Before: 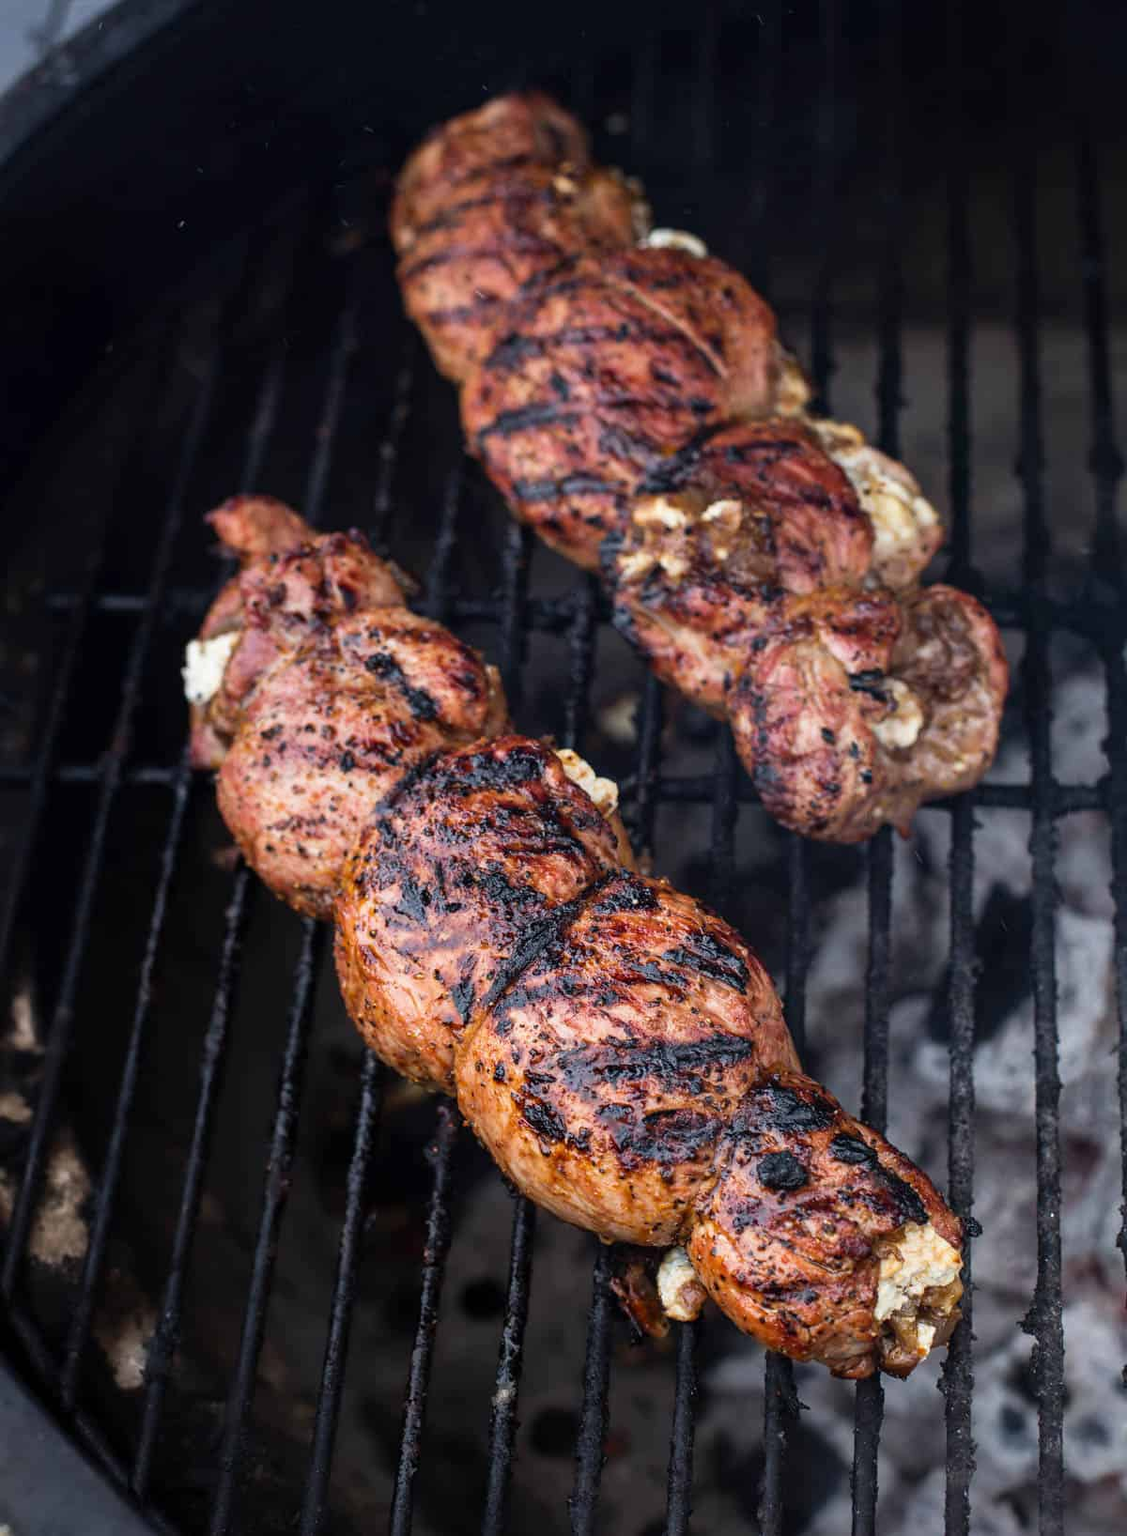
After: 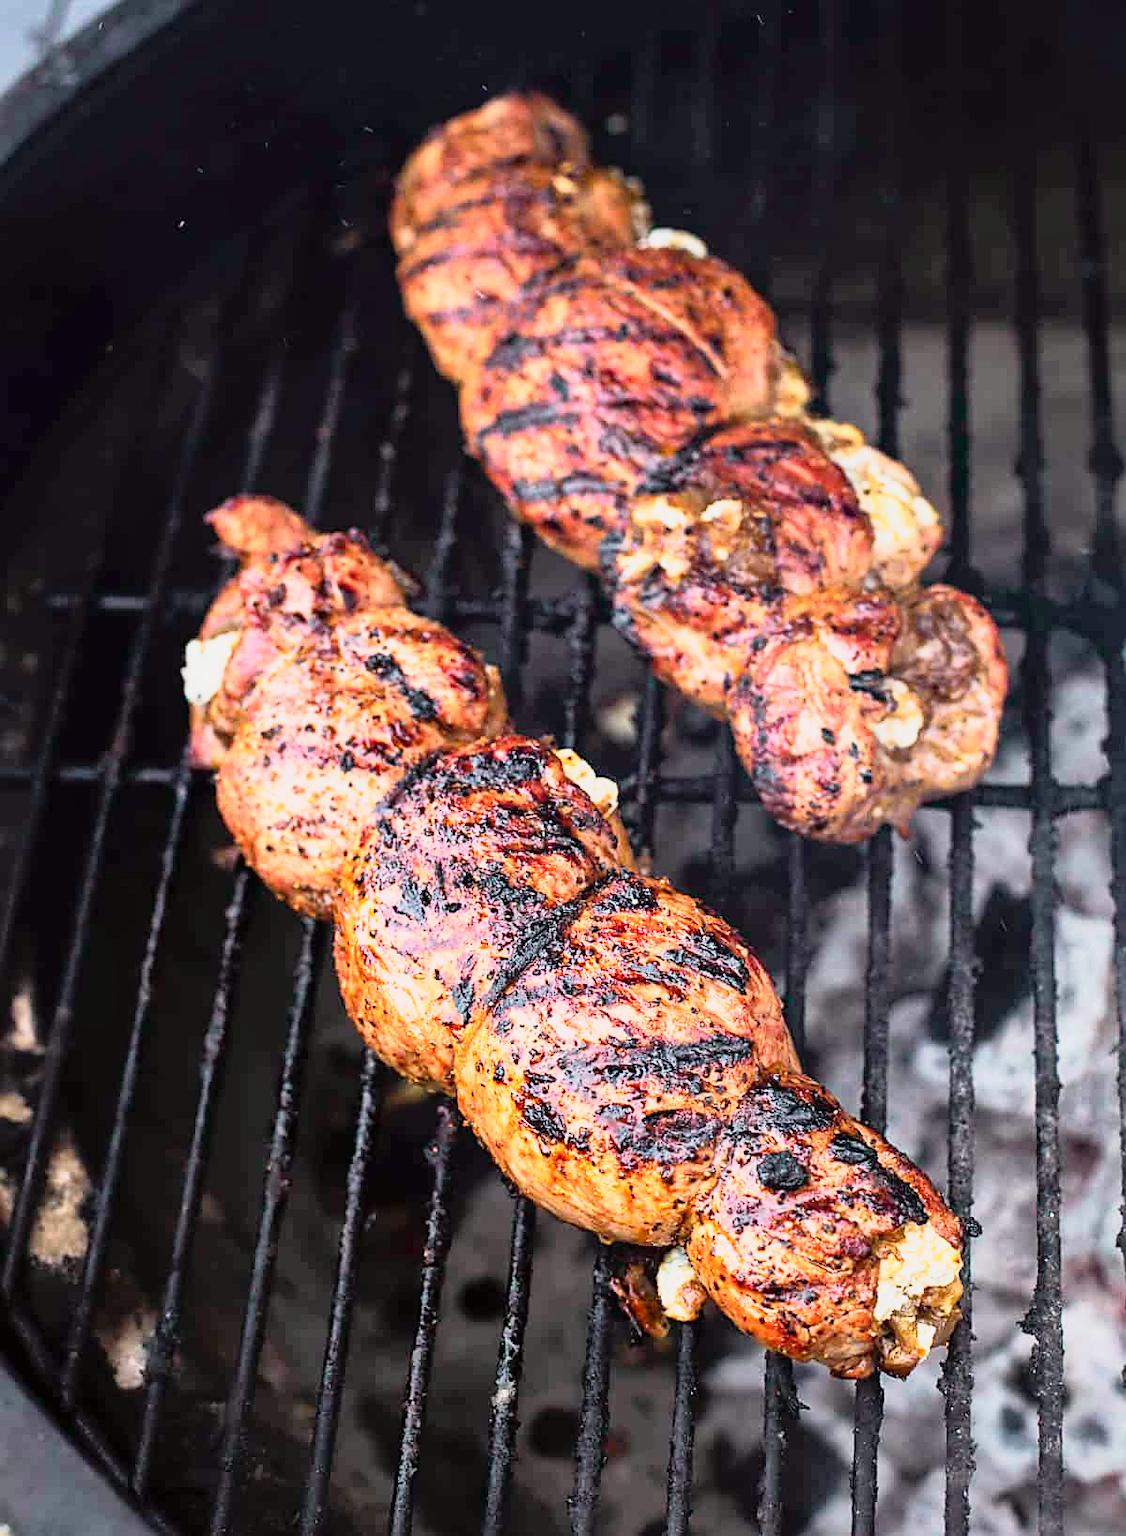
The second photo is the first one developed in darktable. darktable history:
tone curve: curves: ch0 [(0, 0.005) (0.103, 0.097) (0.18, 0.22) (0.4, 0.485) (0.5, 0.612) (0.668, 0.787) (0.823, 0.894) (1, 0.971)]; ch1 [(0, 0) (0.172, 0.123) (0.324, 0.253) (0.396, 0.388) (0.478, 0.461) (0.499, 0.498) (0.522, 0.528) (0.618, 0.649) (0.753, 0.821) (1, 1)]; ch2 [(0, 0) (0.411, 0.424) (0.496, 0.501) (0.515, 0.514) (0.555, 0.585) (0.641, 0.69) (1, 1)], color space Lab, independent channels, preserve colors none
exposure: exposure 0.3 EV, compensate highlight preservation false
base curve: curves: ch0 [(0, 0) (0.088, 0.125) (0.176, 0.251) (0.354, 0.501) (0.613, 0.749) (1, 0.877)], preserve colors none
sharpen: on, module defaults
shadows and highlights: shadows 25, highlights -48, soften with gaussian
